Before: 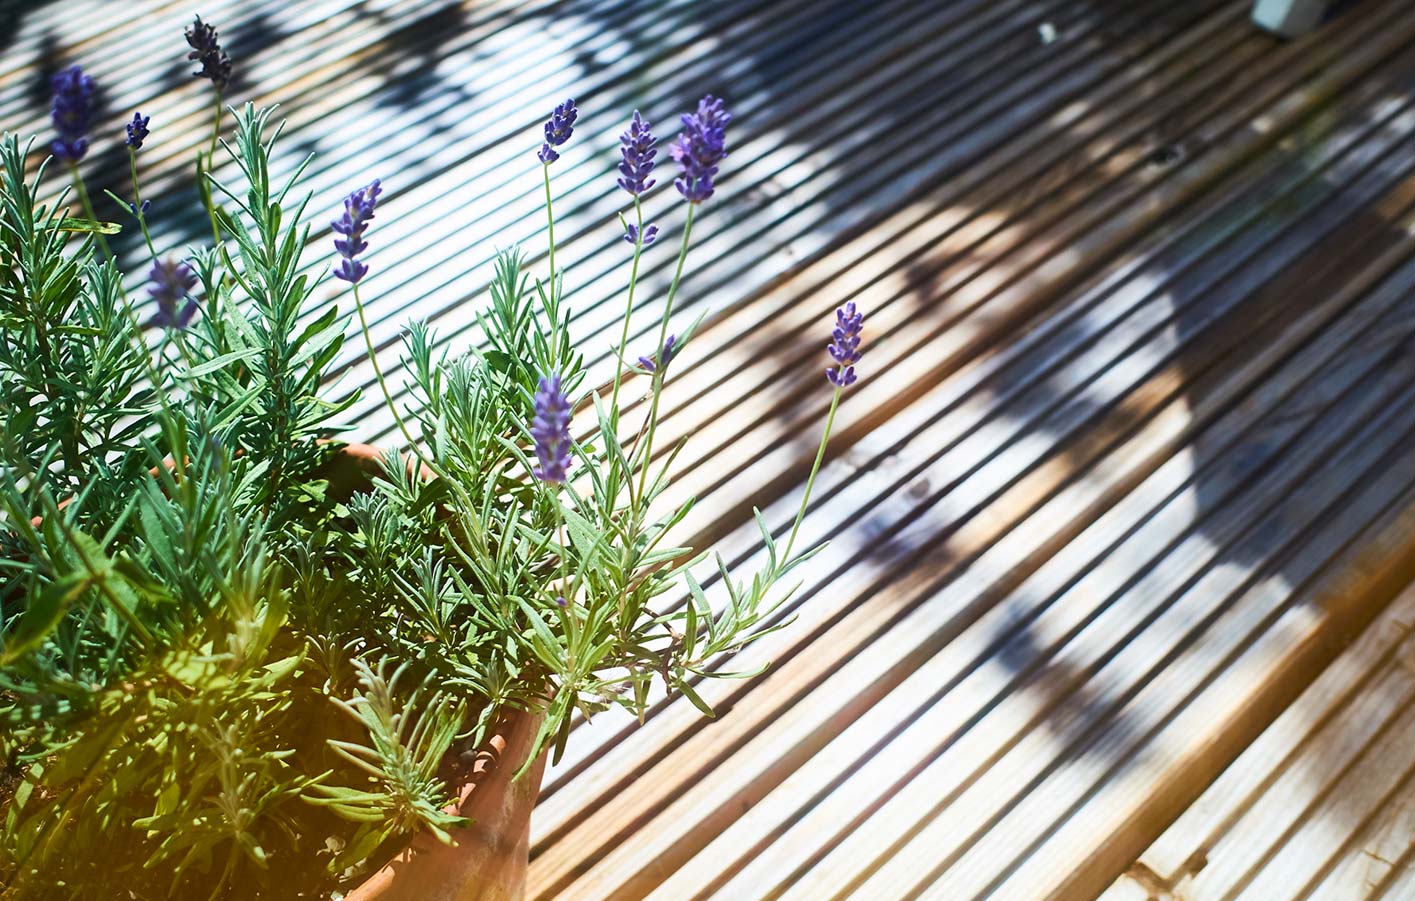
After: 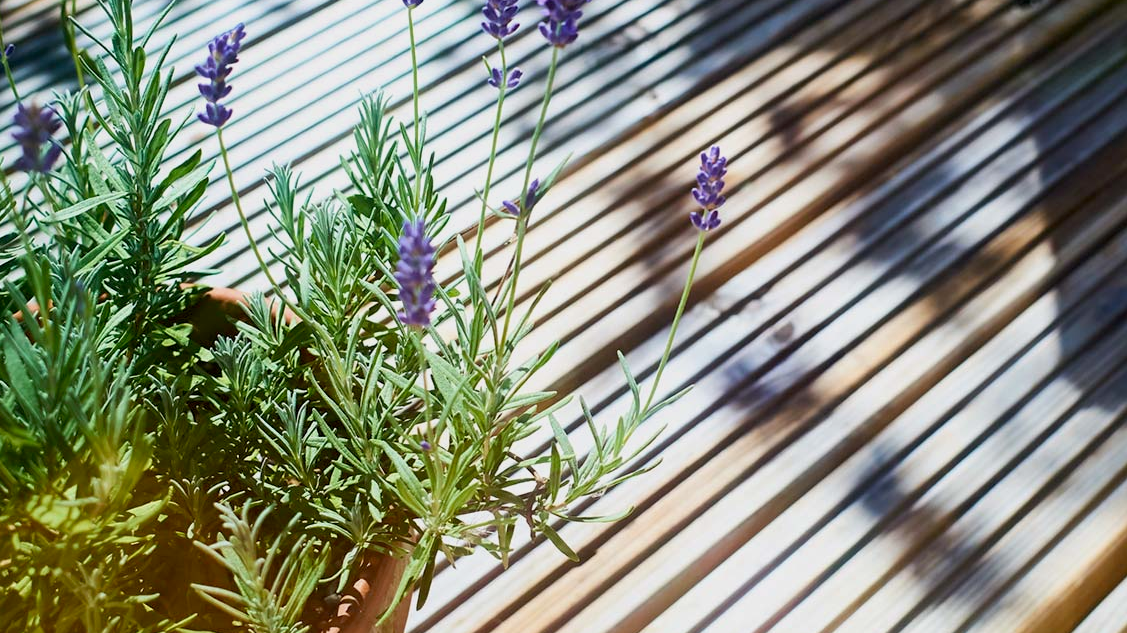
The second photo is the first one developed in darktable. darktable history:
exposure: black level correction 0.006, exposure -0.227 EV, compensate highlight preservation false
crop: left 9.625%, top 17.36%, right 10.714%, bottom 12.352%
